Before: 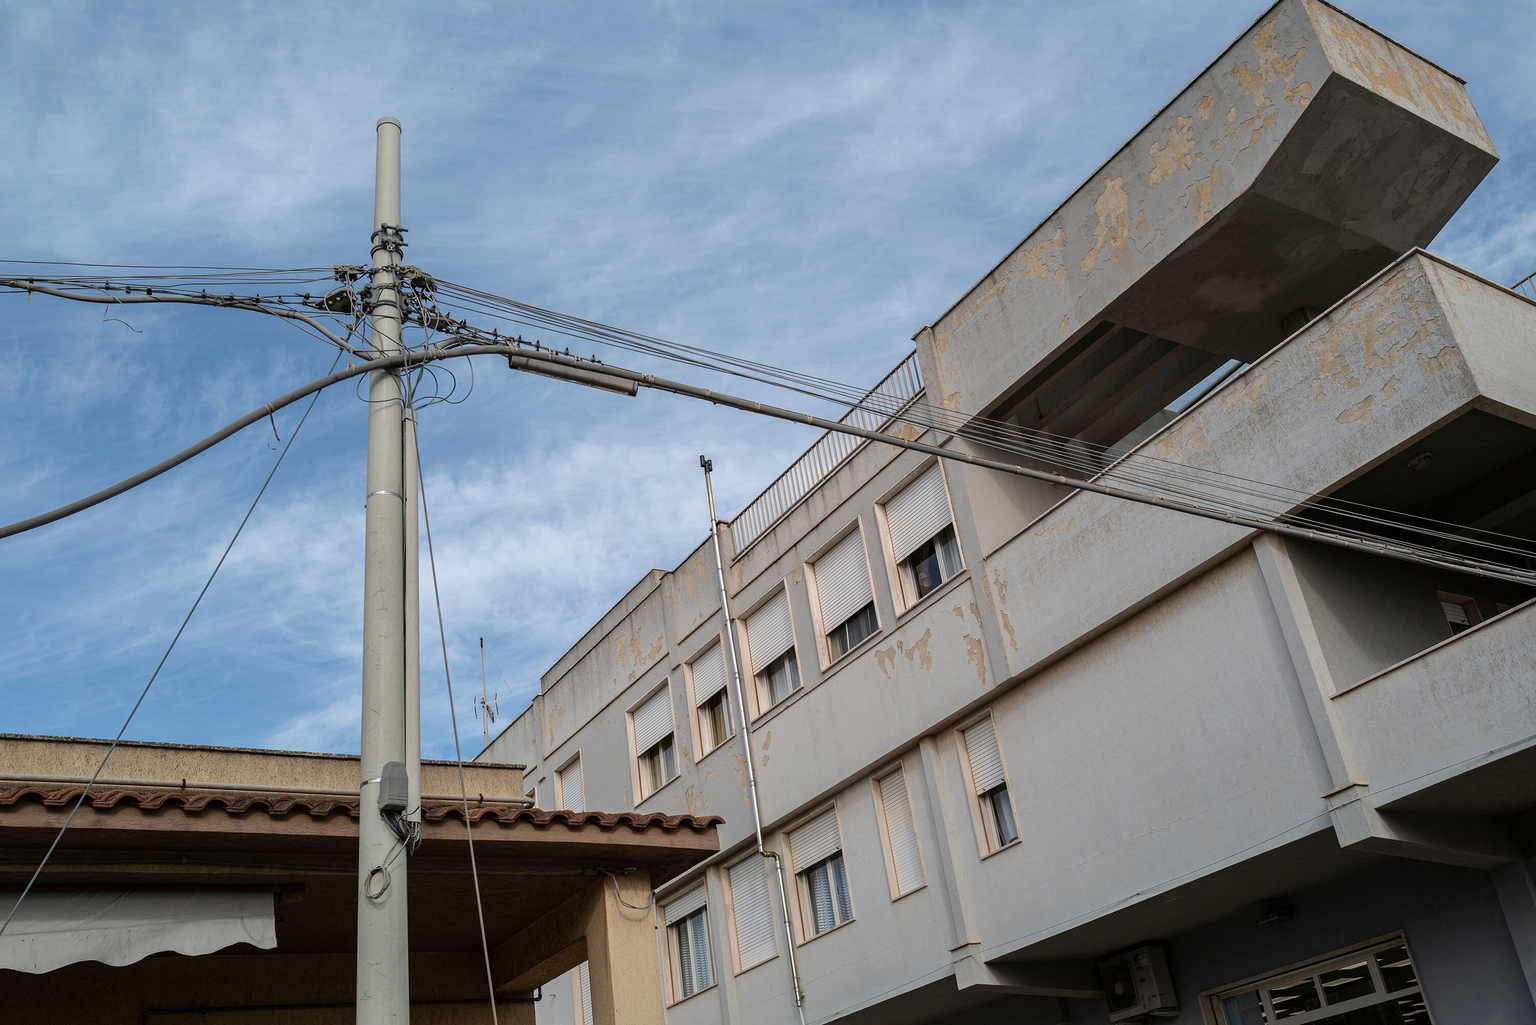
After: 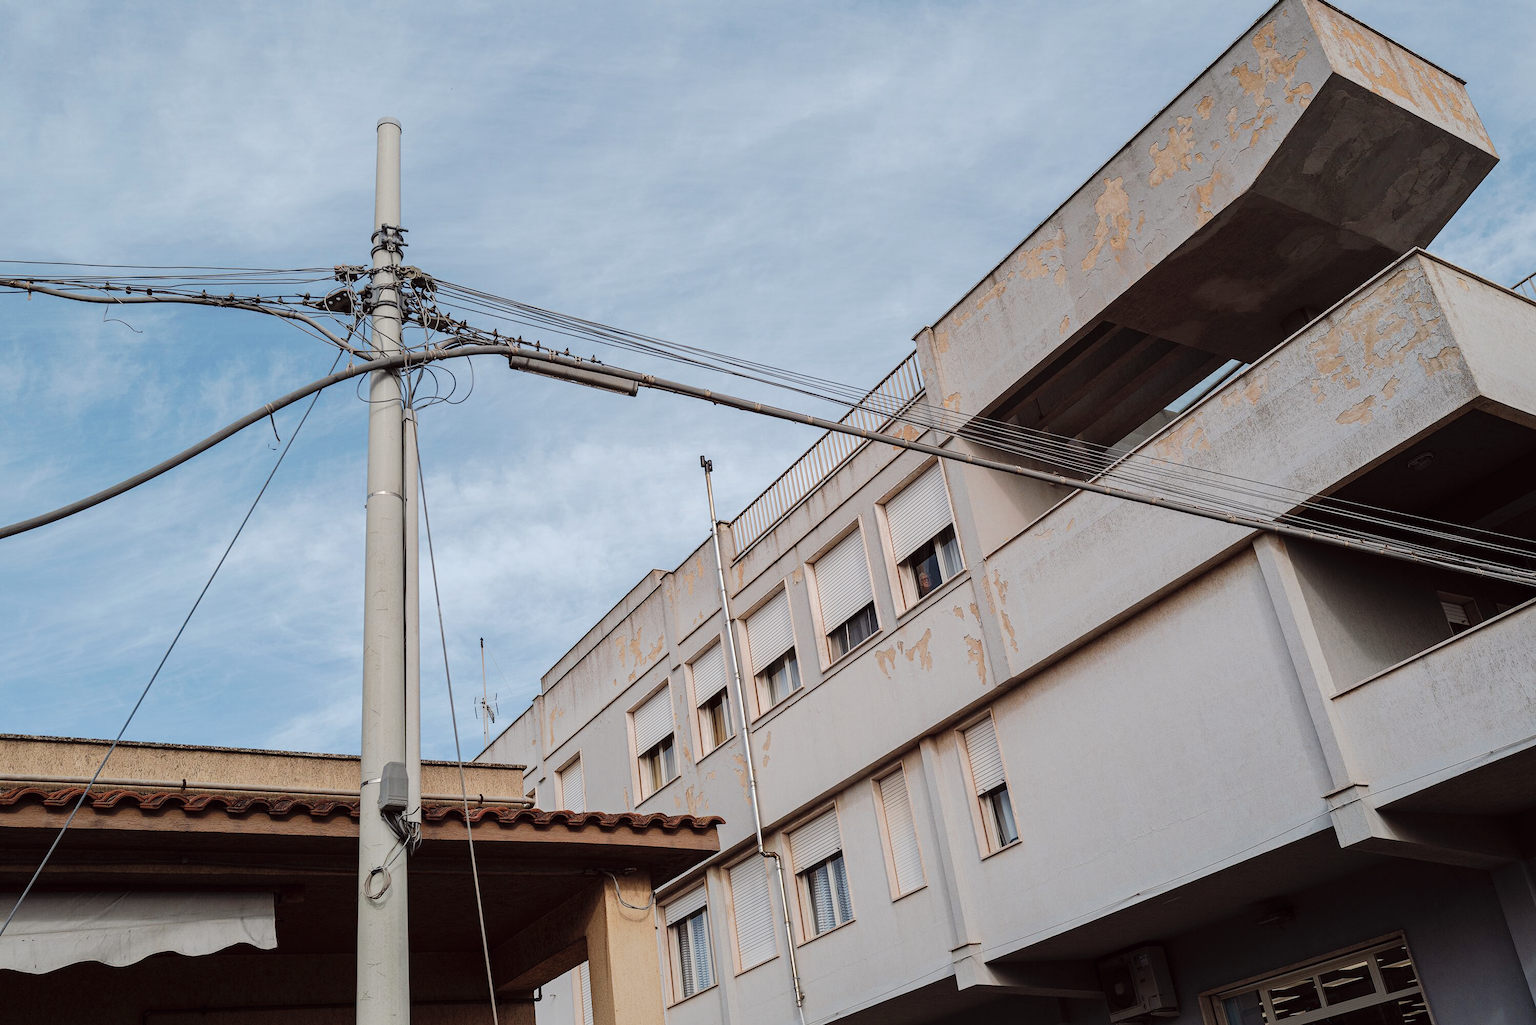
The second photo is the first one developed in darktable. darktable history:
tone curve: curves: ch0 [(0, 0) (0.003, 0.009) (0.011, 0.013) (0.025, 0.022) (0.044, 0.039) (0.069, 0.055) (0.1, 0.077) (0.136, 0.113) (0.177, 0.158) (0.224, 0.213) (0.277, 0.289) (0.335, 0.367) (0.399, 0.451) (0.468, 0.532) (0.543, 0.615) (0.623, 0.696) (0.709, 0.755) (0.801, 0.818) (0.898, 0.893) (1, 1)], preserve colors none
color look up table: target L [96.42, 94.11, 92.48, 91, 75.66, 75.18, 70.54, 55.87, 56.69, 50.43, 35.88, 21.96, 200.44, 87.77, 85.75, 75.95, 76.16, 63.1, 55.78, 65.2, 36.76, 40.5, 36.59, 45.15, 34.61, 33.15, 36.17, 20.53, 7.842, 94.18, 35.77, 55.47, 39.62, 50.23, 50.22, 30.41, 26.8, 23.25, 29.22, 25.48, 25.99, 9.59, 94.7, 87.09, 70.7, 71.41, 51.67, 36.35, 5.263], target a [-19.45, -29.02, -58.39, -57.09, -23.22, -62.17, -5.296, -15.3, -40.86, -41.25, 0.331, -15.32, 0, 9.964, 7.915, 13.72, 7.685, 48.25, 43.07, 36.98, 53.7, 59.58, 44.27, 35.25, 50.14, 47.33, 7.395, 33.69, 18.06, 4.036, 53.7, 31.44, 55.56, 10.46, 2.483, 44.5, 43.67, 39.01, 18.1, 37.68, 18.46, 31.32, -34.27, -30.38, -16.08, -45.99, -23.51, -4.764, 1.126], target b [11.94, 98.7, 77.79, 20.15, 41.09, 64.44, 70.24, 11.74, 13.35, 37.99, 32.5, 10.85, 0, 45.42, 89.72, 23.39, 2.239, 48.35, 6.81, 65.61, 16.8, 48.98, 2.827, 42.67, 42.88, 42.75, 13.03, 30.18, 10.1, -5.047, -22.71, -16.75, -17.23, -65.81, -39.03, 7.223, -40.65, -26.75, -11.07, -76.48, -54.21, -24.09, -10.61, -19.52, -39.85, -12.02, -23.67, -23.95, -8.946], num patches 49
